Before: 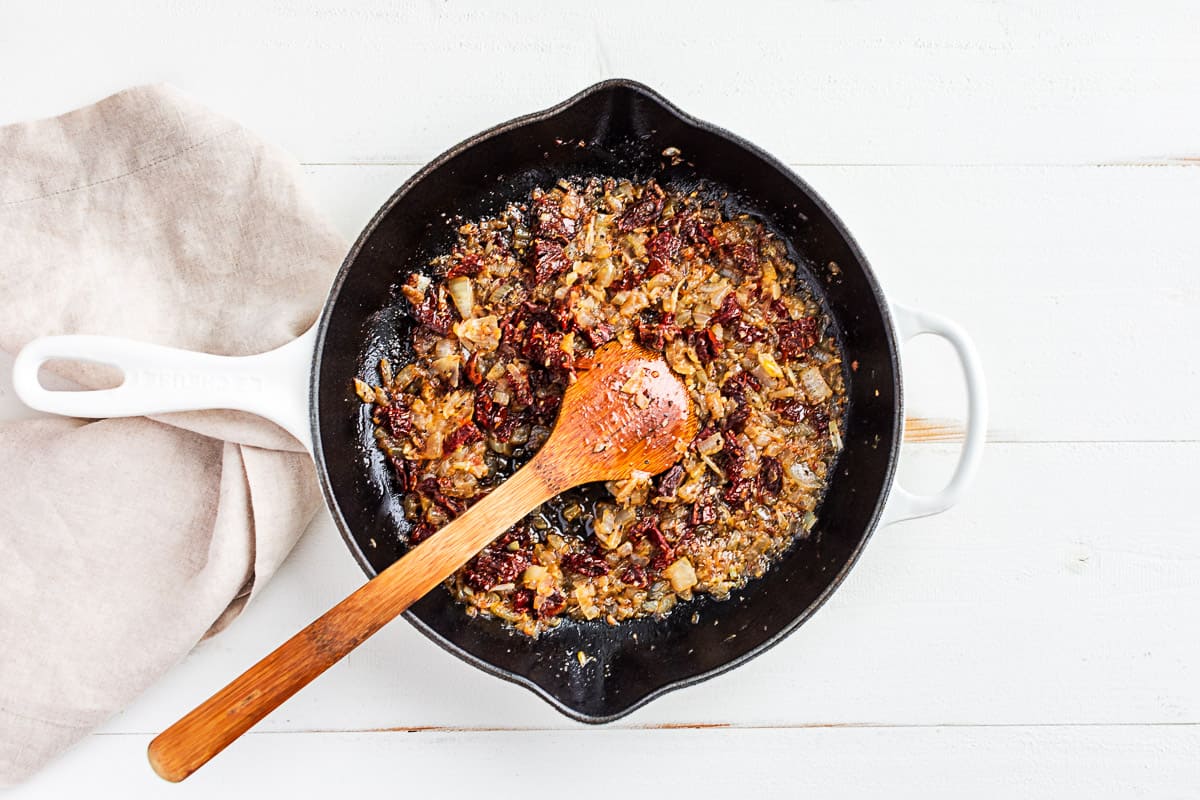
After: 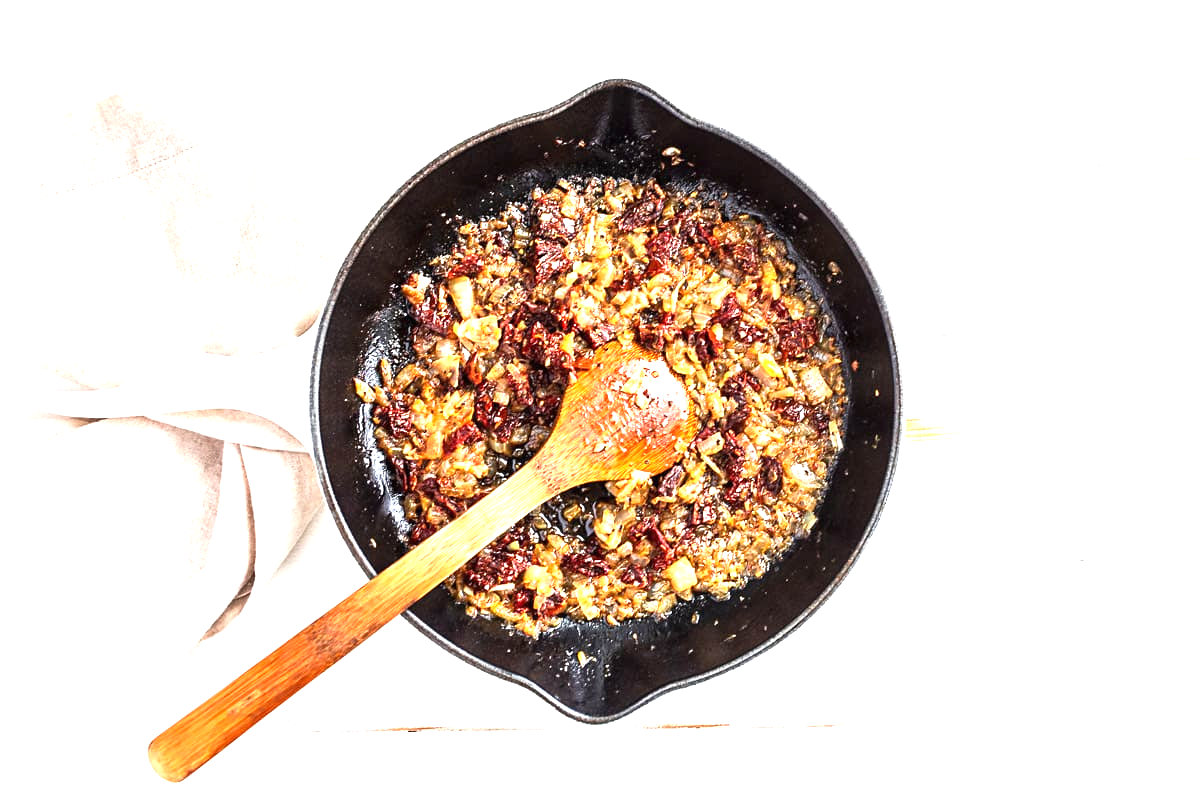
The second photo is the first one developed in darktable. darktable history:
exposure: black level correction 0, exposure 1.096 EV, compensate exposure bias true, compensate highlight preservation false
